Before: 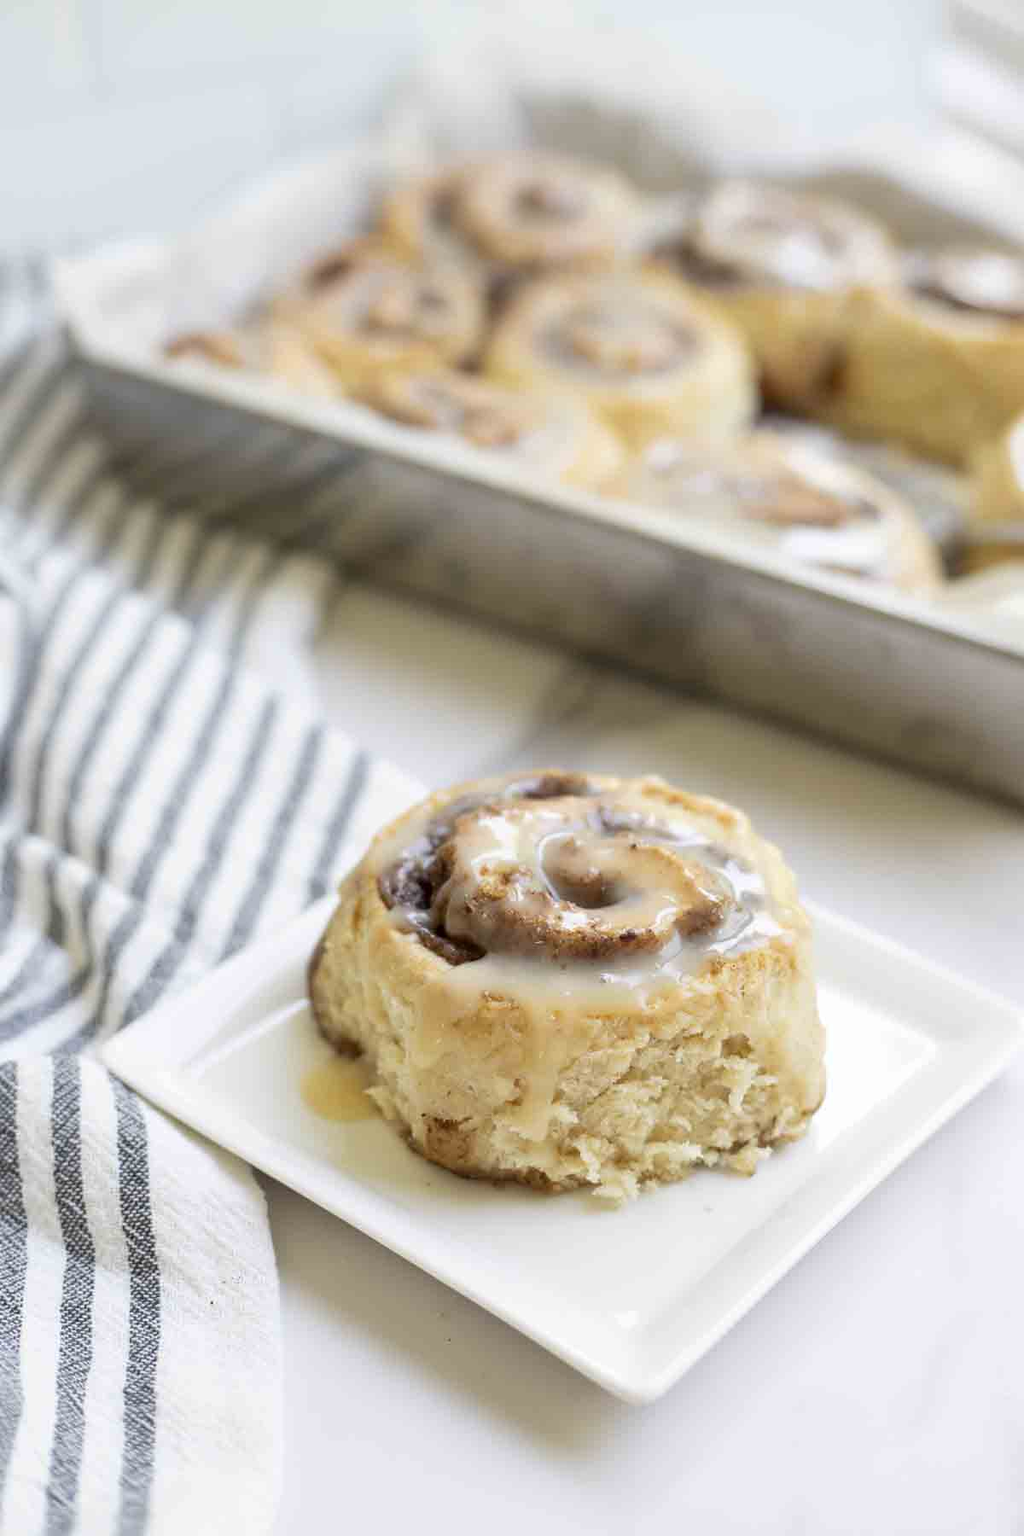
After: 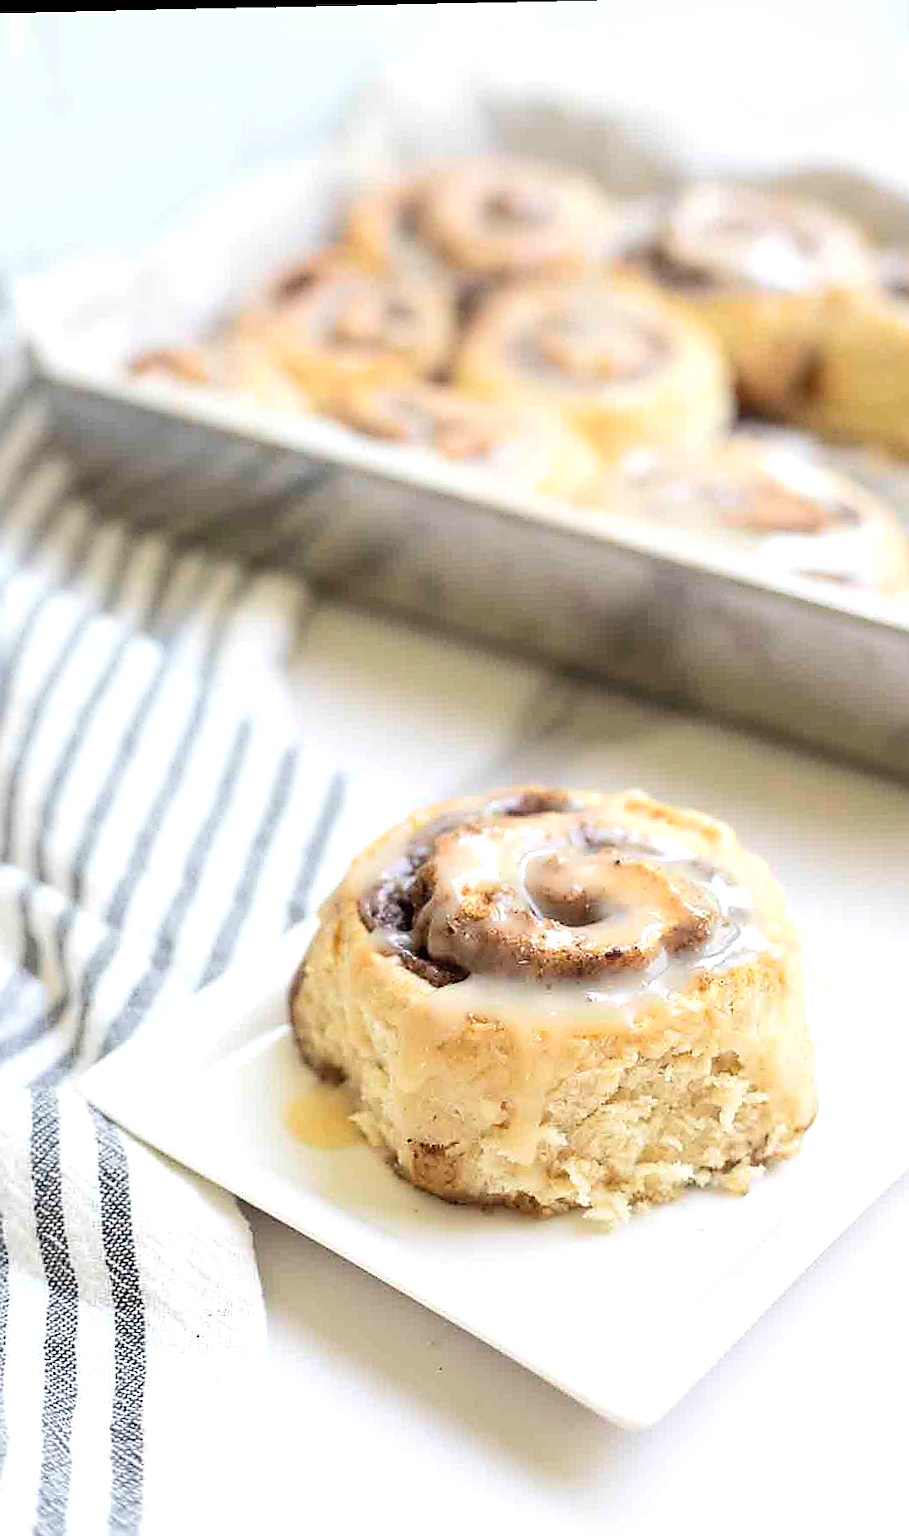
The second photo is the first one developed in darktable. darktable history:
sharpen: radius 1.379, amount 1.26, threshold 0.676
contrast brightness saturation: brightness 0.134
crop and rotate: angle 1.24°, left 4.348%, top 0.49%, right 11.127%, bottom 2.657%
tone equalizer: -8 EV -0.454 EV, -7 EV -0.401 EV, -6 EV -0.301 EV, -5 EV -0.225 EV, -3 EV 0.251 EV, -2 EV 0.351 EV, -1 EV 0.404 EV, +0 EV 0.418 EV, edges refinement/feathering 500, mask exposure compensation -1.57 EV, preserve details no
